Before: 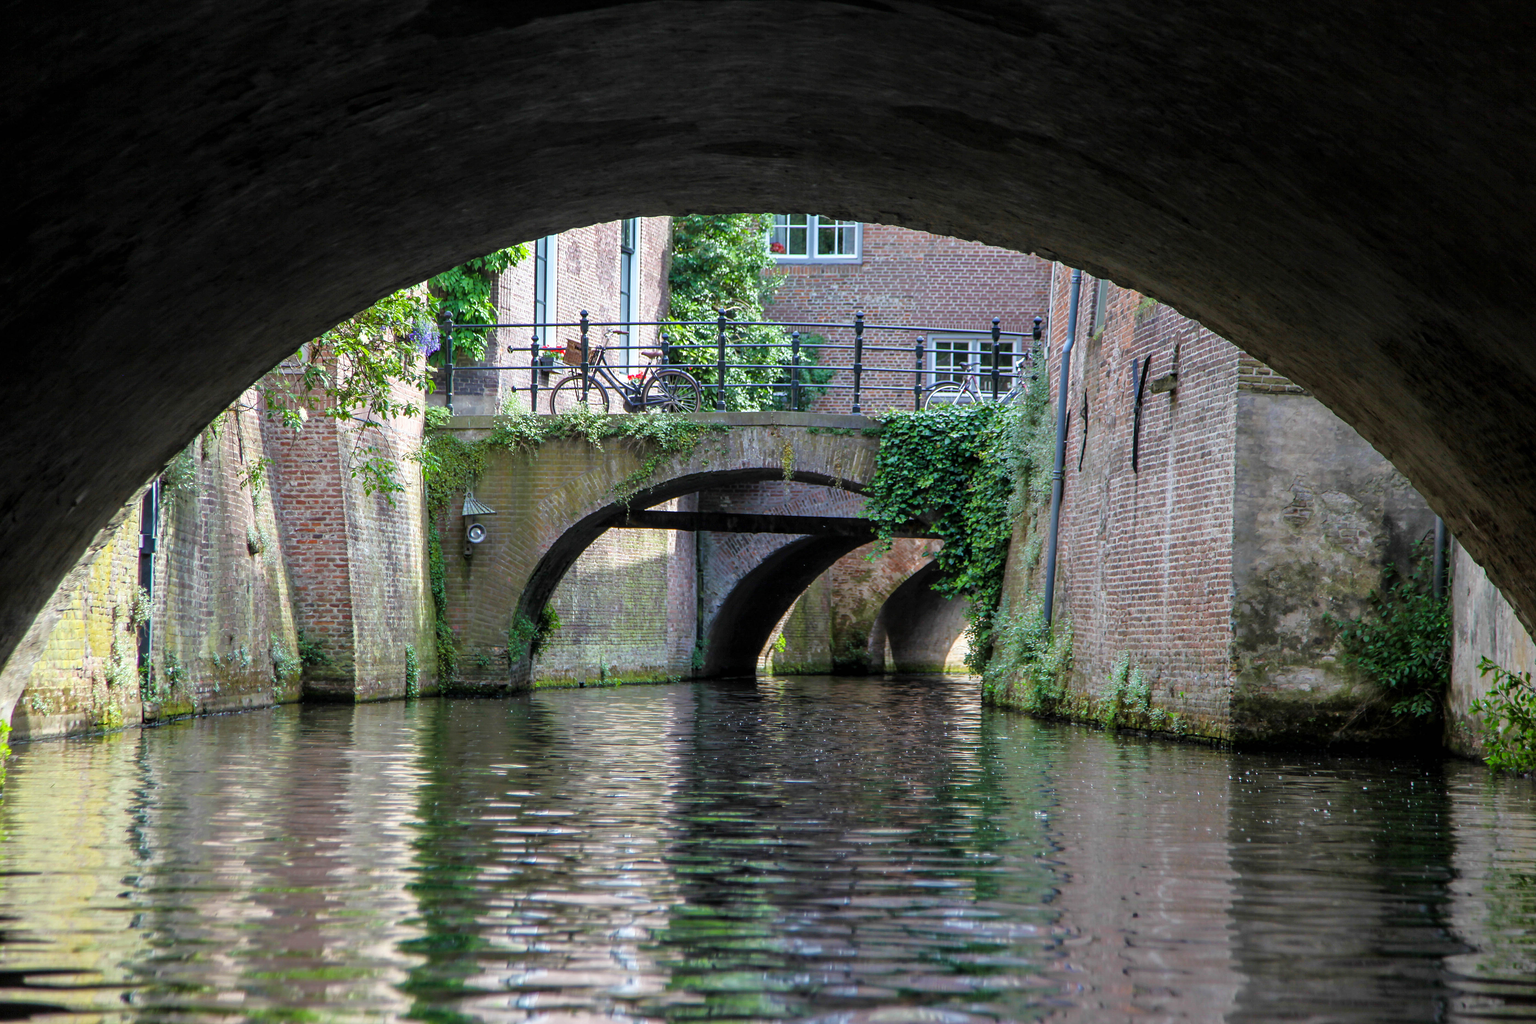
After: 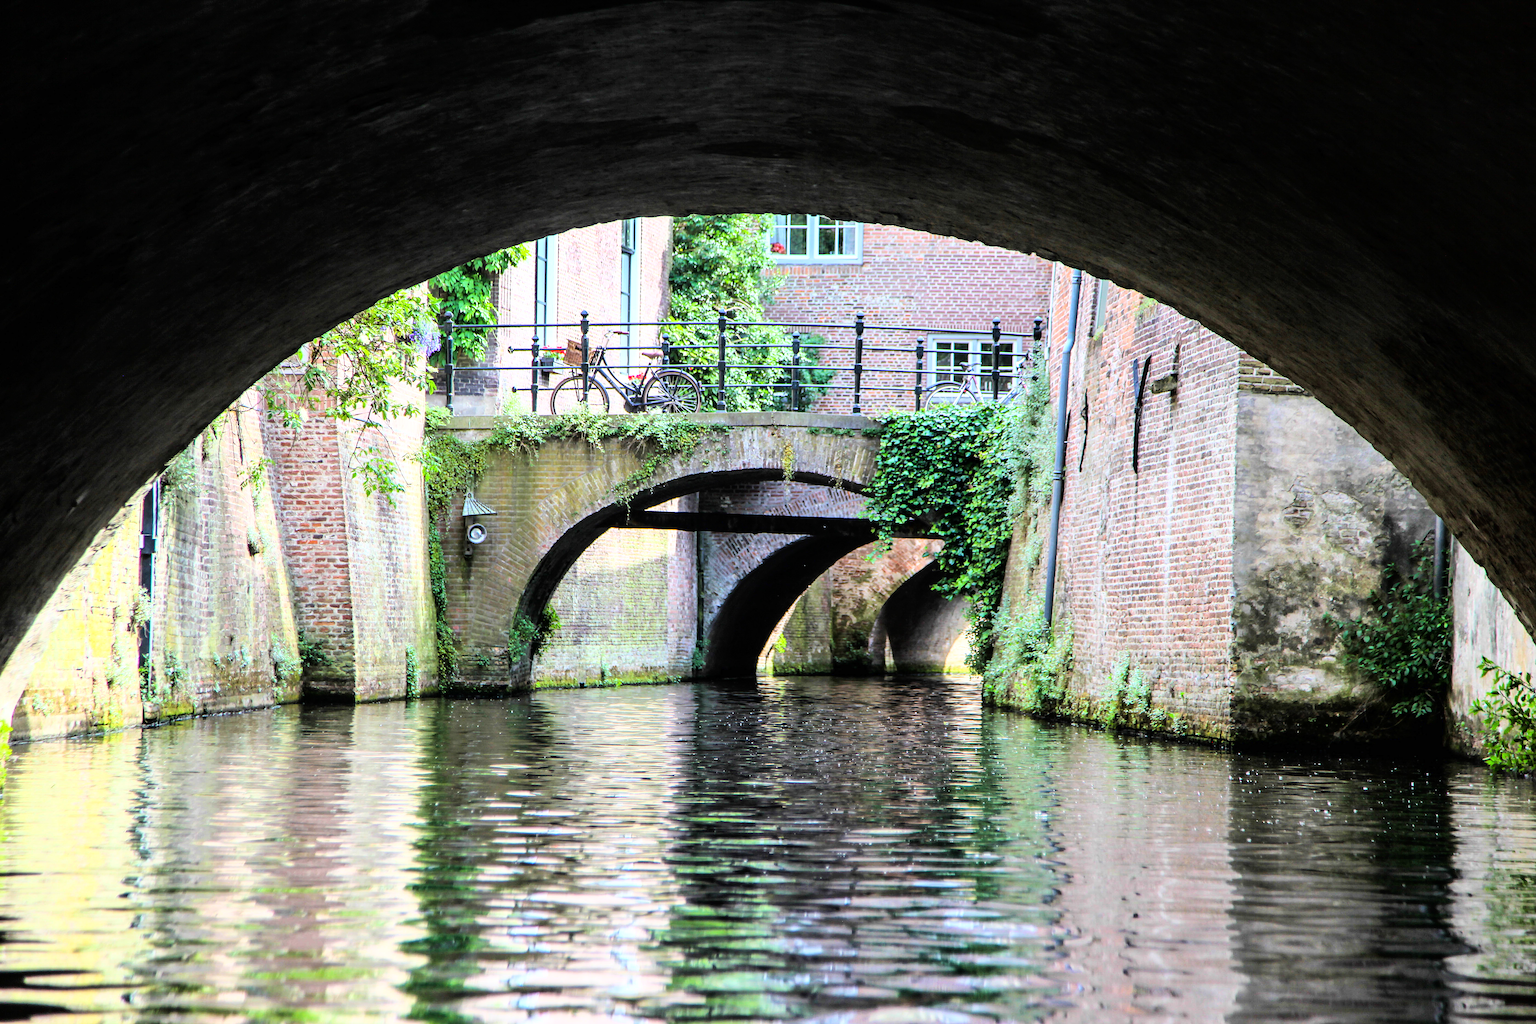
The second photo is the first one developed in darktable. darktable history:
sharpen: radius 0.992
base curve: curves: ch0 [(0, 0) (0.007, 0.004) (0.027, 0.03) (0.046, 0.07) (0.207, 0.54) (0.442, 0.872) (0.673, 0.972) (1, 1)]
